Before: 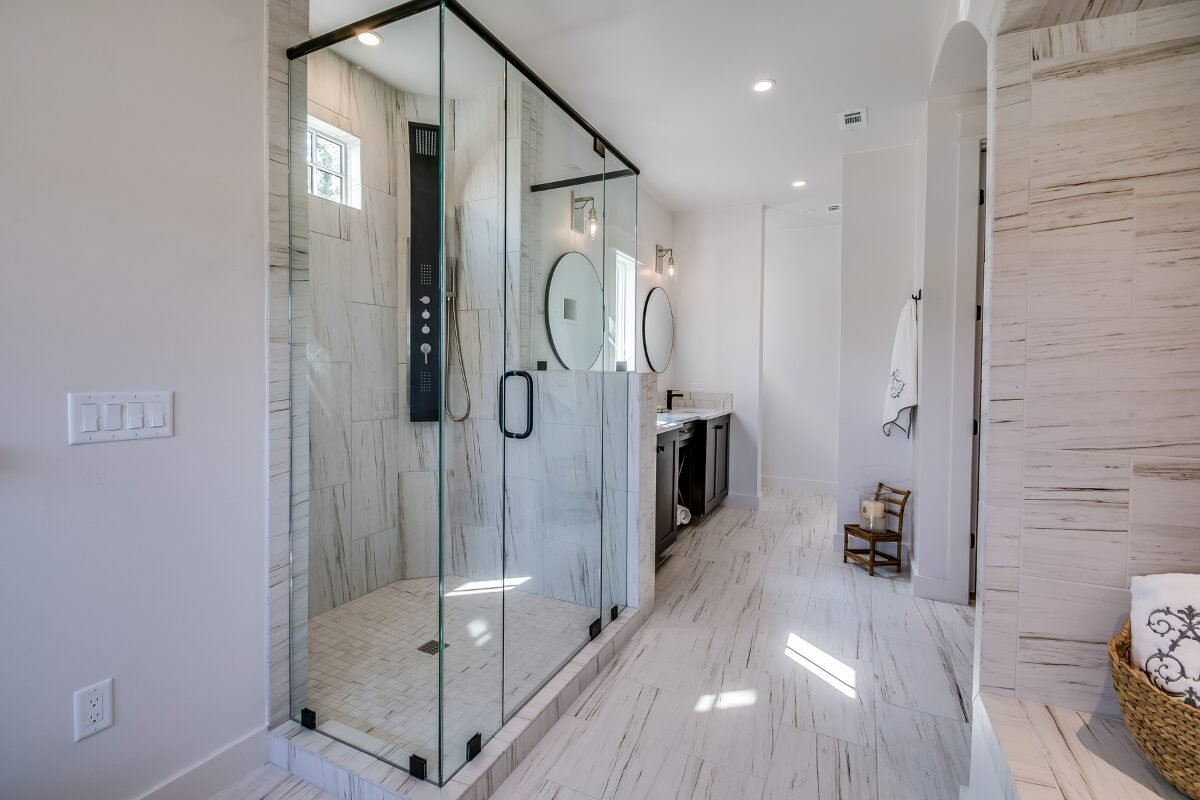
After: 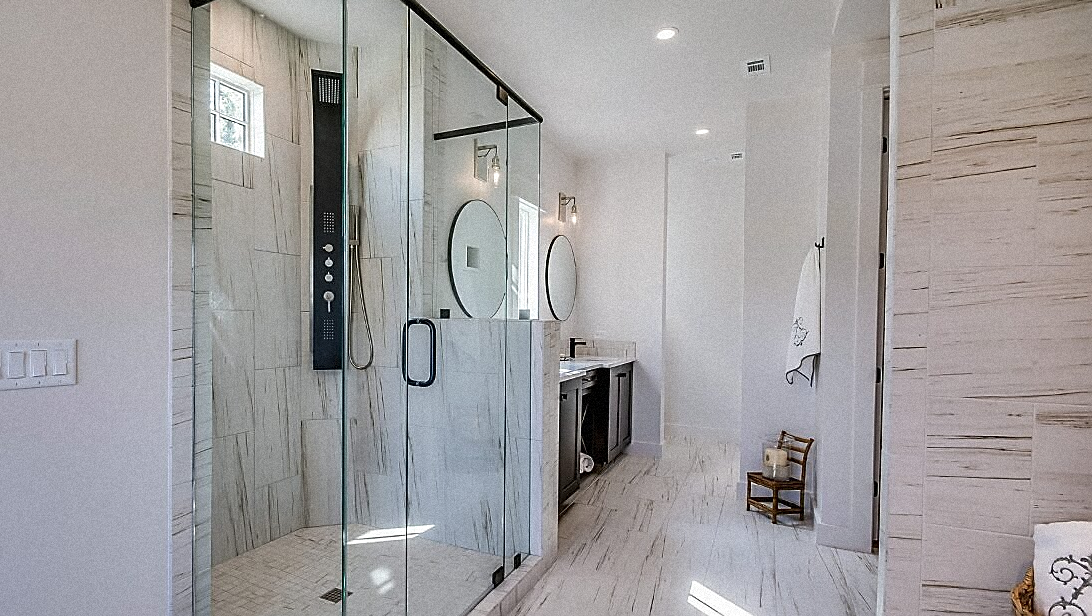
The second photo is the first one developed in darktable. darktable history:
sharpen: radius 1.4, amount 1.25, threshold 0.7
crop: left 8.155%, top 6.611%, bottom 15.385%
grain: mid-tones bias 0%
contrast brightness saturation: saturation -0.05
